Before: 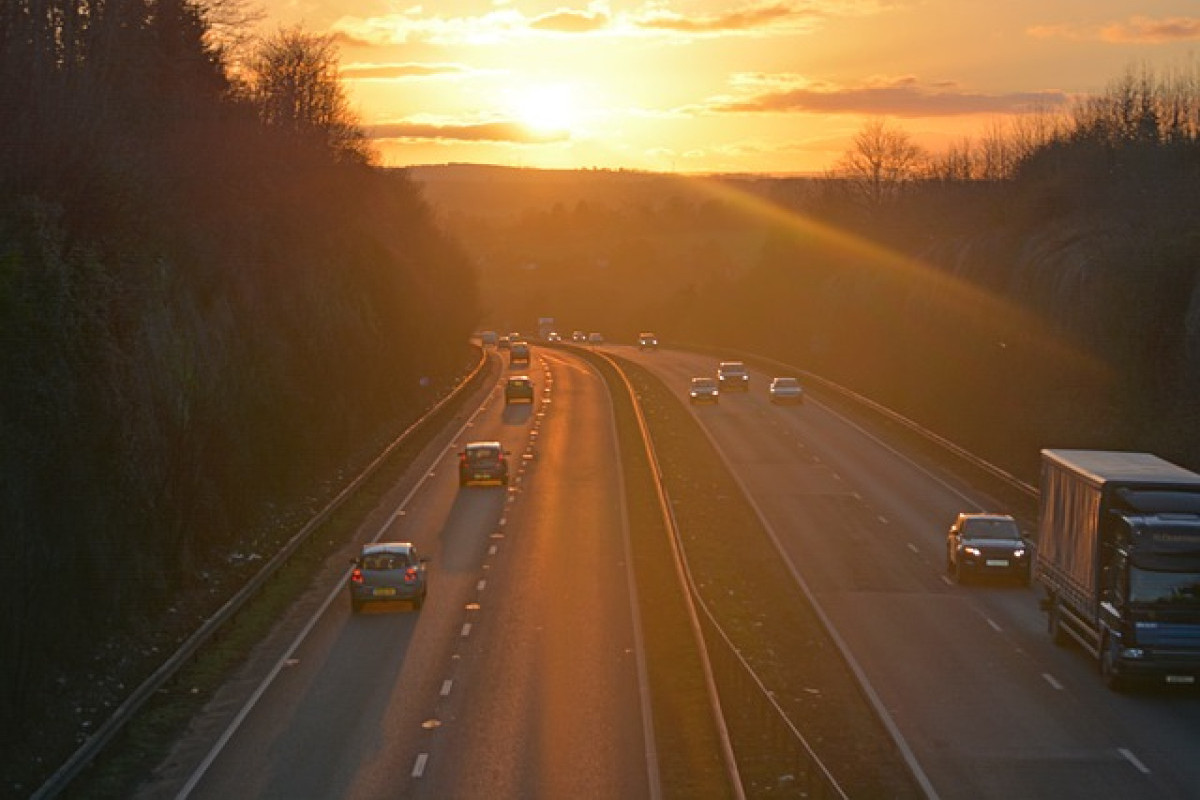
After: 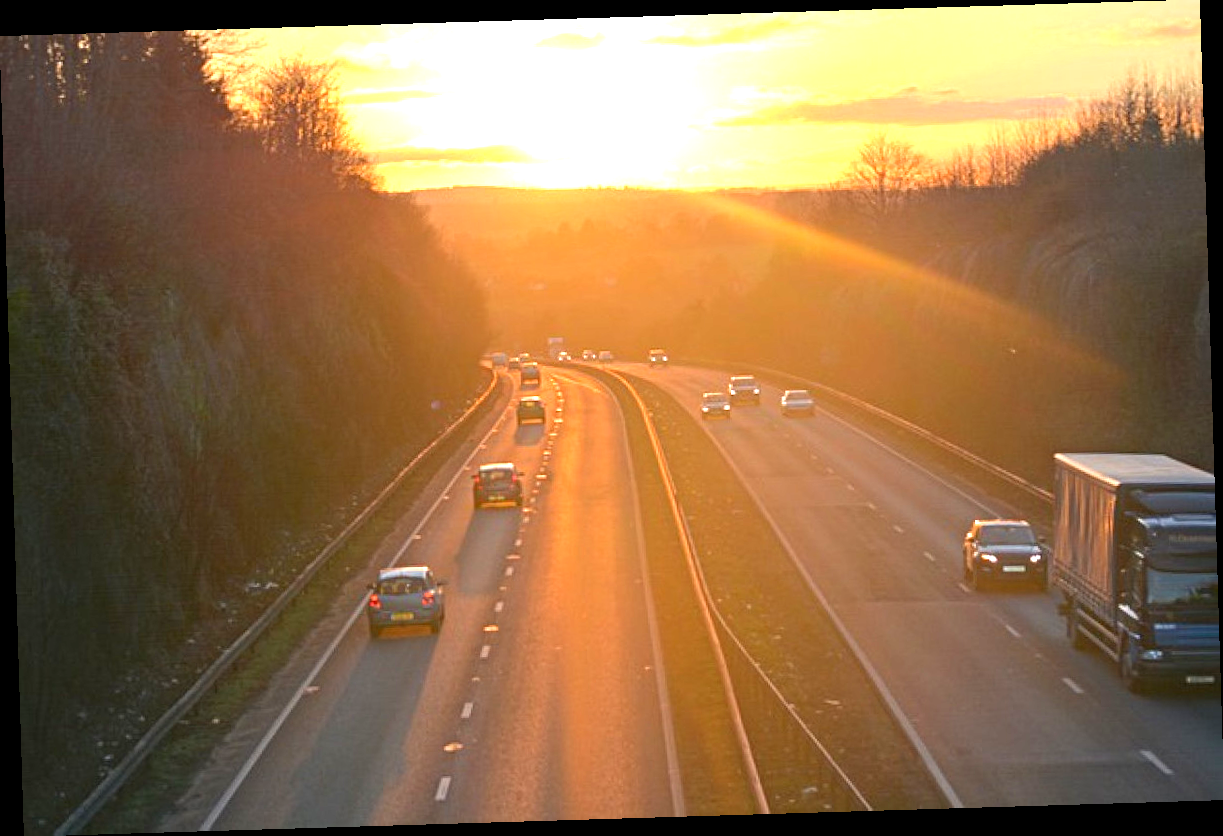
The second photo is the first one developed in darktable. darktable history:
rotate and perspective: rotation -1.75°, automatic cropping off
exposure: black level correction 0.001, exposure 1.398 EV, compensate exposure bias true, compensate highlight preservation false
